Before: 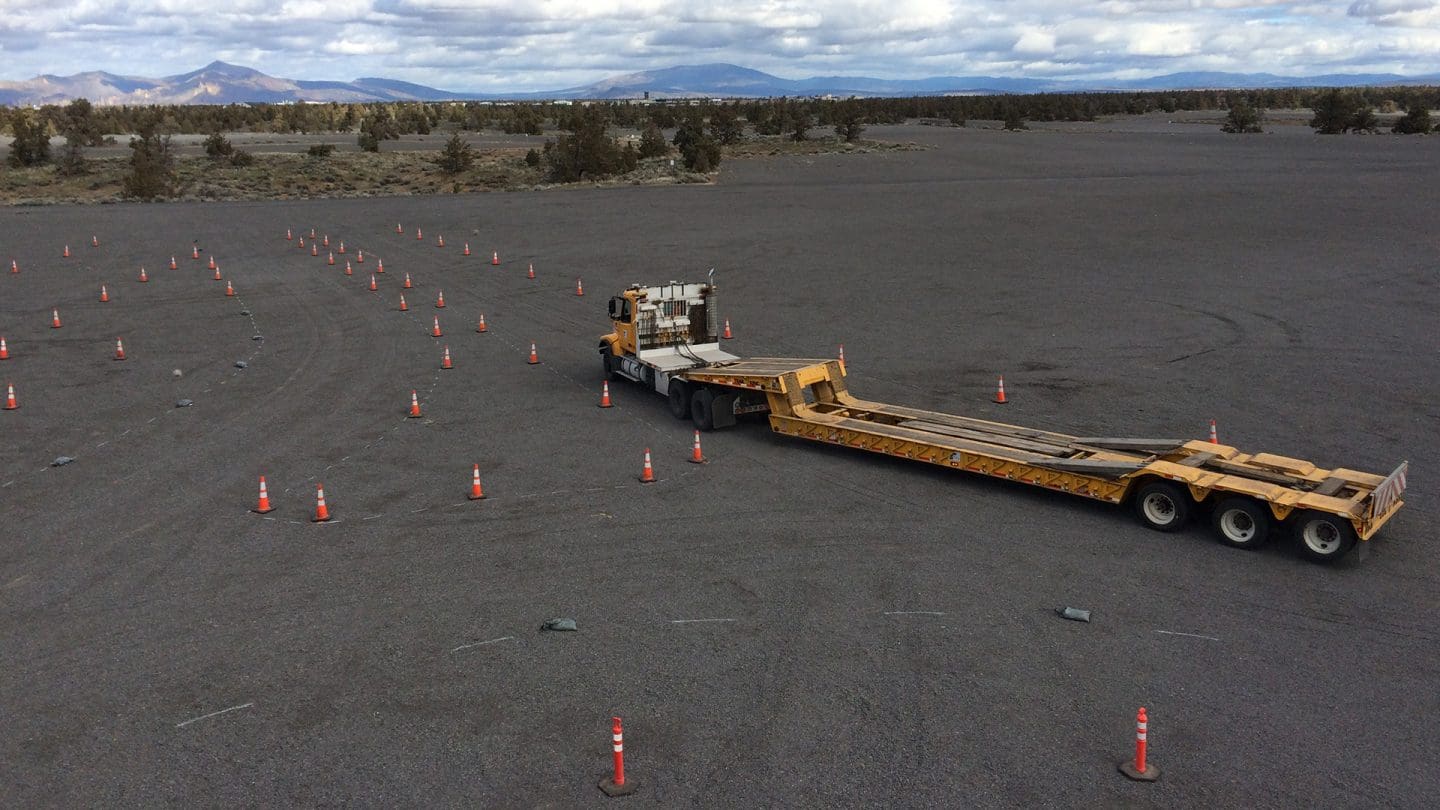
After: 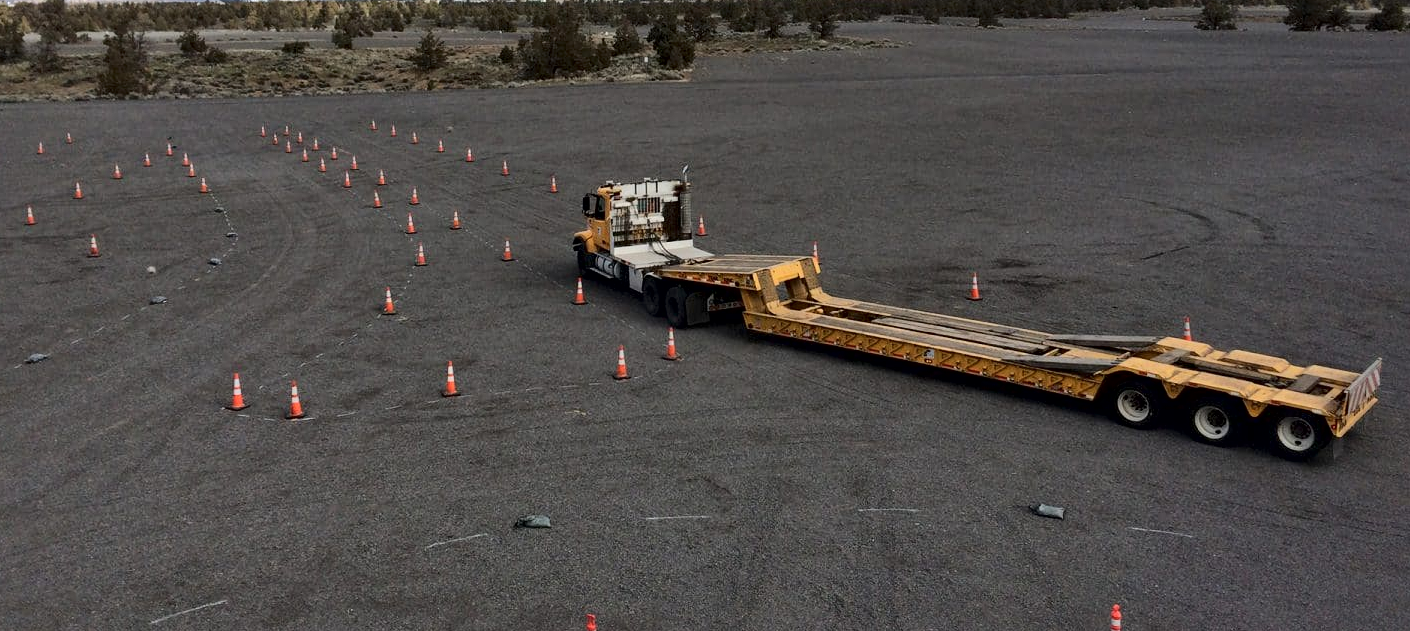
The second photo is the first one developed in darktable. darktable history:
crop and rotate: left 1.814%, top 12.818%, right 0.25%, bottom 9.225%
contrast brightness saturation: contrast 0.08, saturation 0.02
local contrast: mode bilateral grid, contrast 20, coarseness 50, detail 159%, midtone range 0.2
